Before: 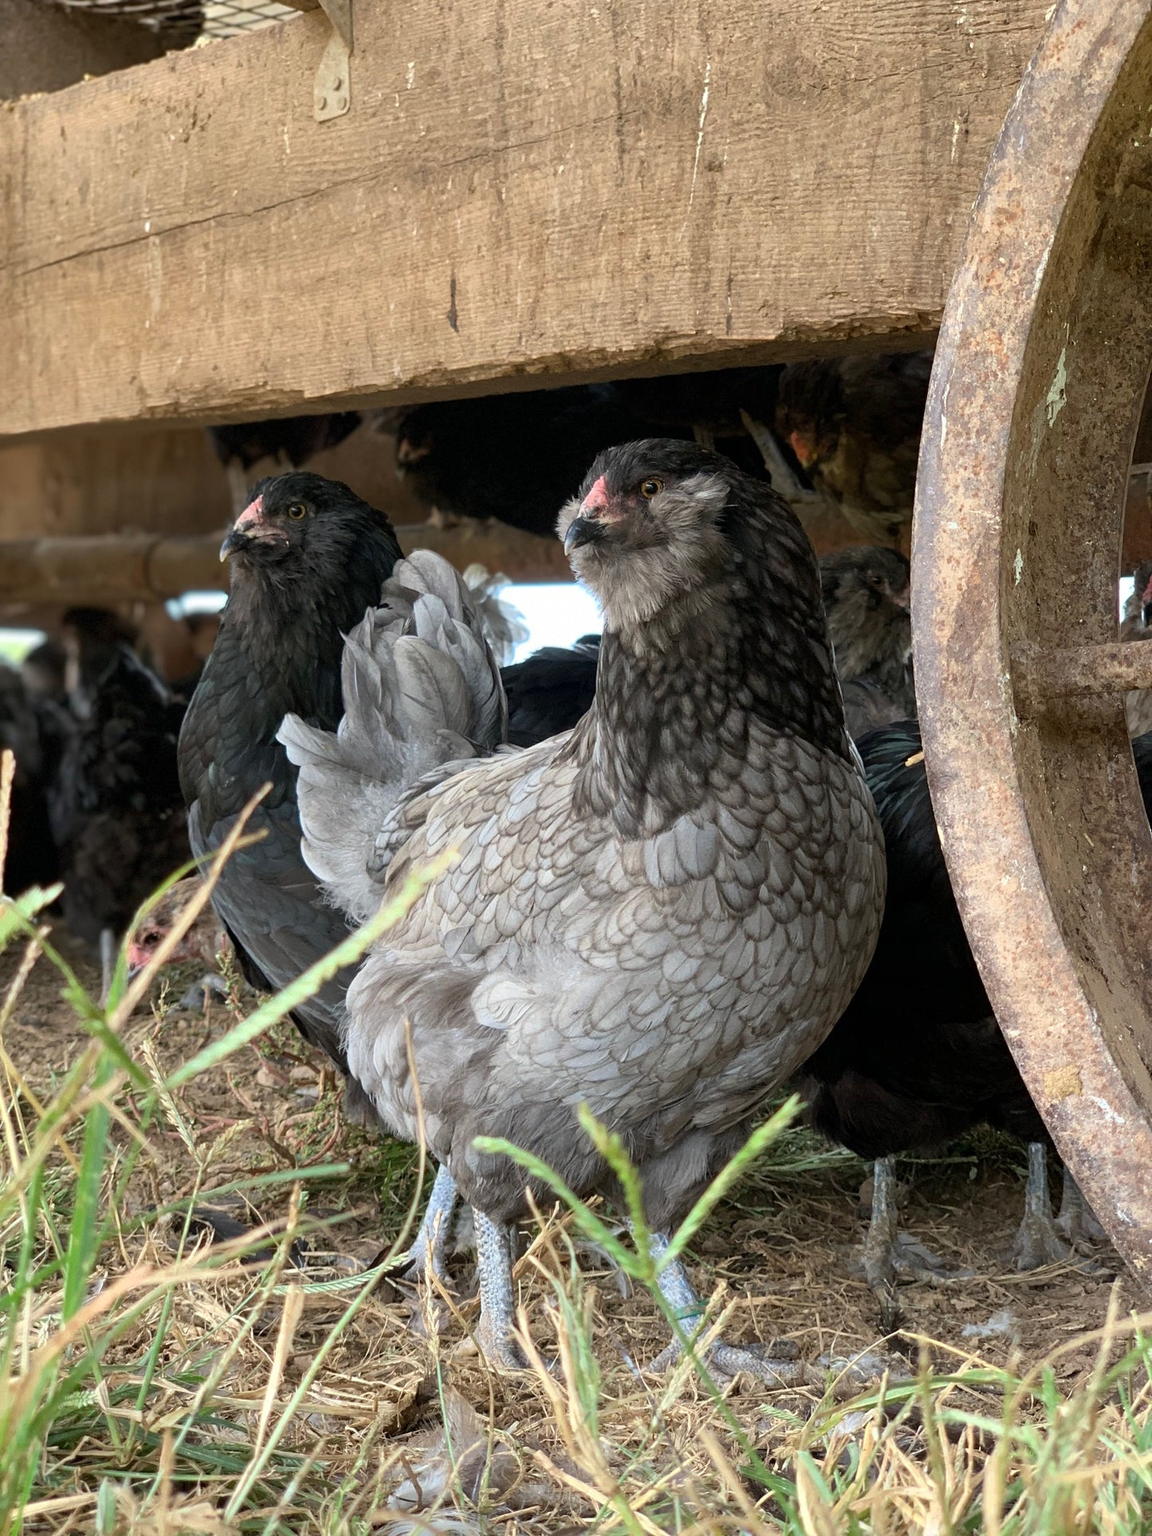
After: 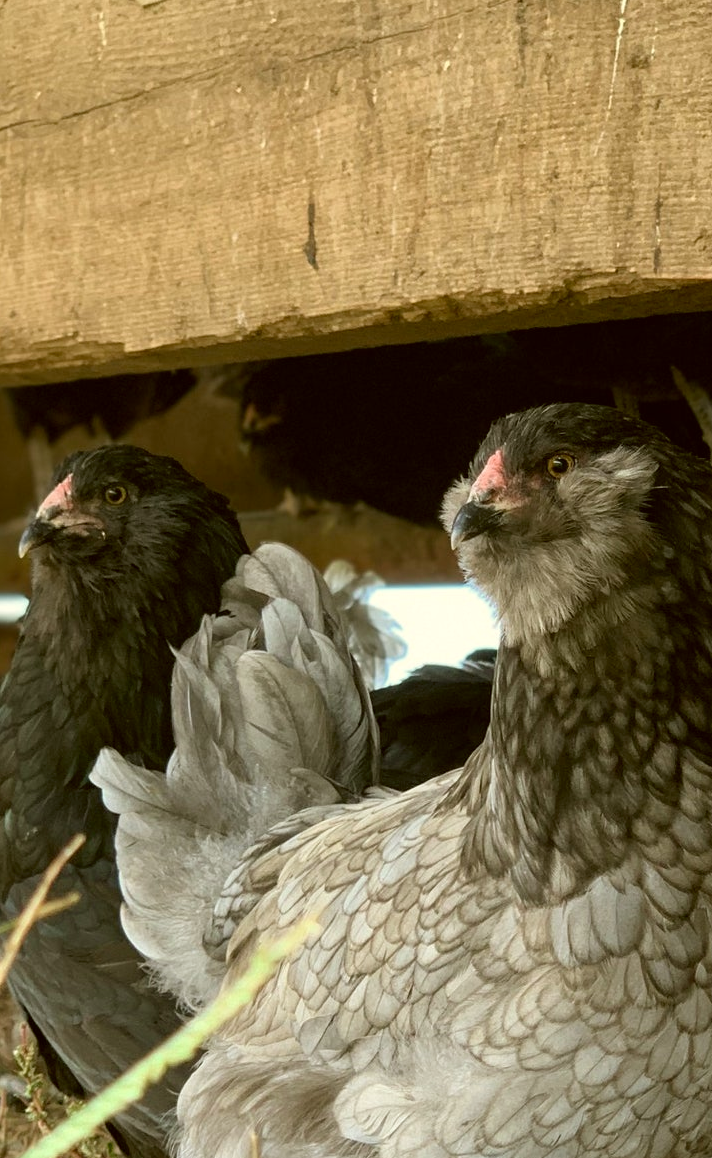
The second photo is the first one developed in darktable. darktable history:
color correction: highlights a* -1.43, highlights b* 10.12, shadows a* 0.395, shadows b* 19.35
crop: left 17.835%, top 7.675%, right 32.881%, bottom 32.213%
